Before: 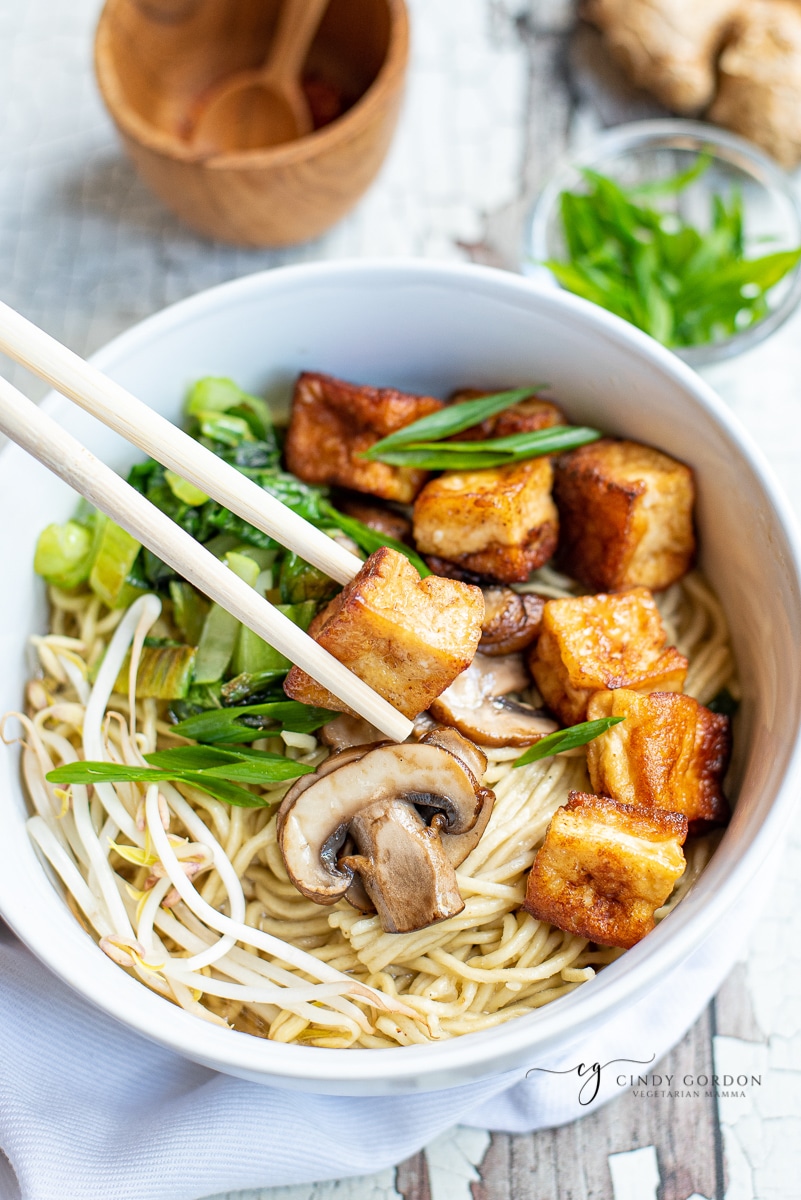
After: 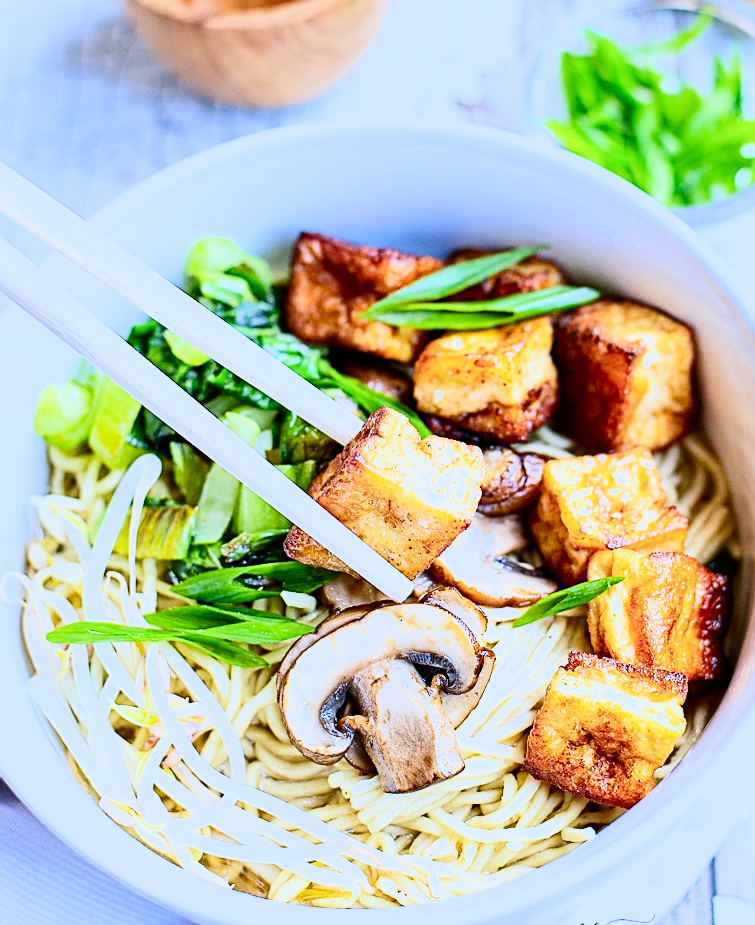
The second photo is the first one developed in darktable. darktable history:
color calibration: output R [0.994, 0.059, -0.119, 0], output G [-0.036, 1.09, -0.119, 0], output B [0.078, -0.108, 0.961, 0], illuminant custom, x 0.371, y 0.382, temperature 4281.14 K
sharpen: on, module defaults
contrast brightness saturation: contrast 0.32, brightness -0.08, saturation 0.17
exposure: black level correction 0, exposure 1 EV, compensate exposure bias true, compensate highlight preservation false
filmic rgb: black relative exposure -16 EV, white relative exposure 6.92 EV, hardness 4.7
white balance: red 0.948, green 1.02, blue 1.176
crop and rotate: angle 0.03°, top 11.643%, right 5.651%, bottom 11.189%
